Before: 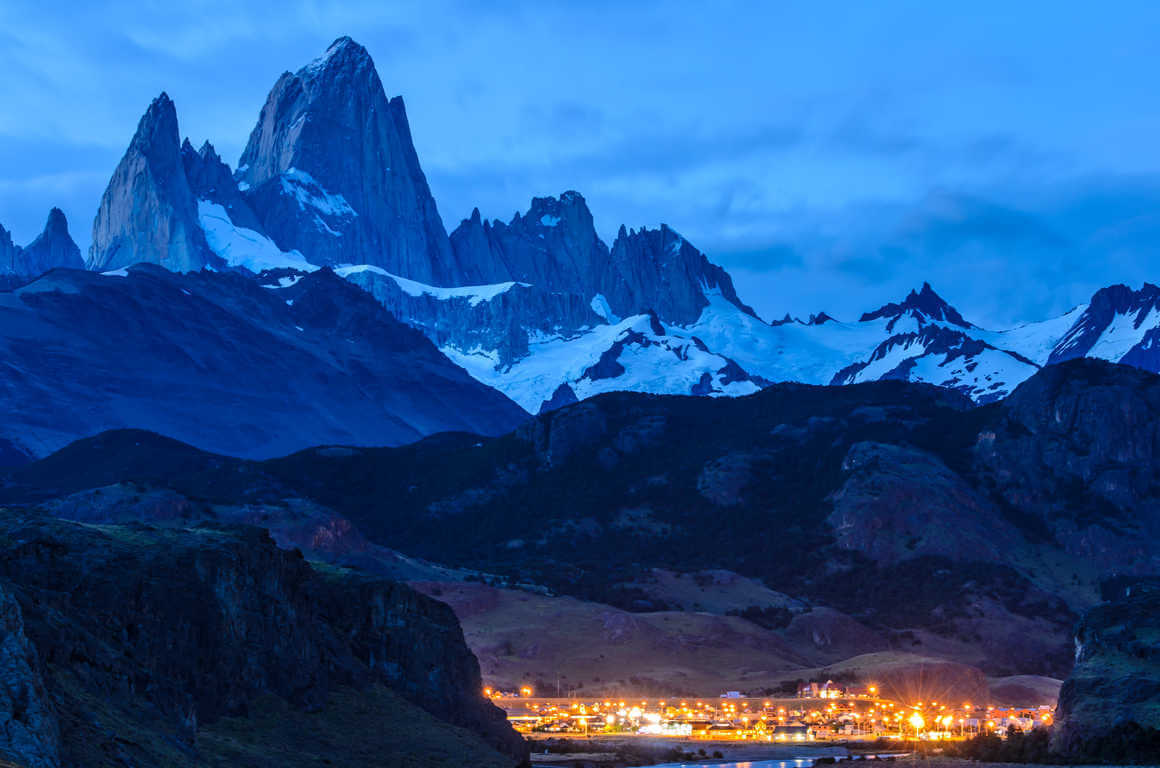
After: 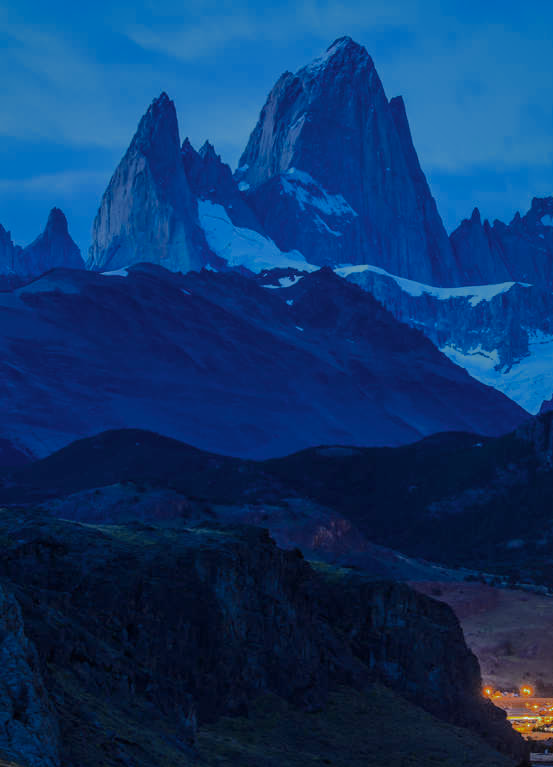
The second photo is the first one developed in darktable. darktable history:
crop and rotate: left 0.061%, top 0%, right 52.216%
color zones: curves: ch0 [(0, 0.5) (0.125, 0.4) (0.25, 0.5) (0.375, 0.4) (0.5, 0.4) (0.625, 0.35) (0.75, 0.35) (0.875, 0.5)]; ch1 [(0, 0.35) (0.125, 0.45) (0.25, 0.35) (0.375, 0.35) (0.5, 0.35) (0.625, 0.35) (0.75, 0.45) (0.875, 0.35)]; ch2 [(0, 0.6) (0.125, 0.5) (0.25, 0.5) (0.375, 0.6) (0.5, 0.6) (0.625, 0.5) (0.75, 0.5) (0.875, 0.5)]
shadows and highlights: shadows -19.6, highlights -73.46
